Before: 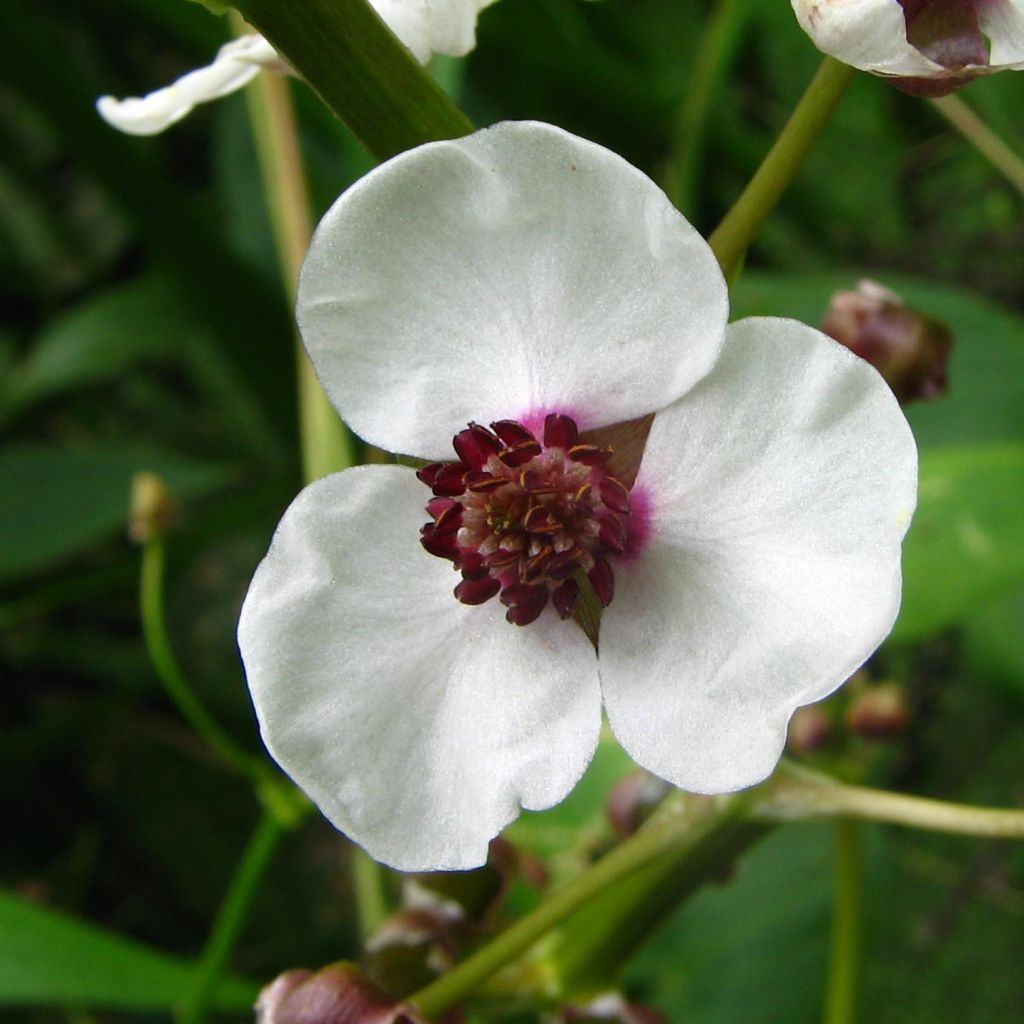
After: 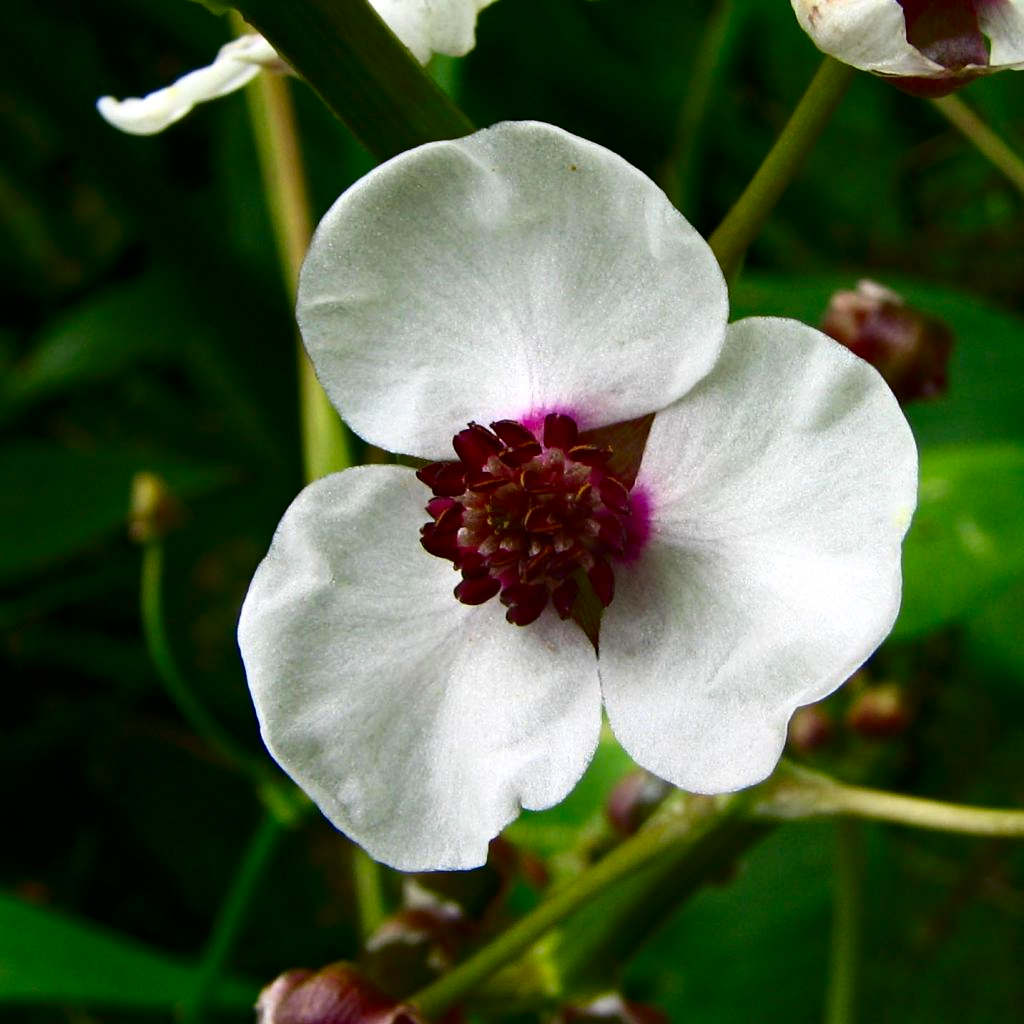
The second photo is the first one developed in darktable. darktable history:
haze removal: compatibility mode true, adaptive false
contrast brightness saturation: contrast 0.191, brightness -0.108, saturation 0.206
